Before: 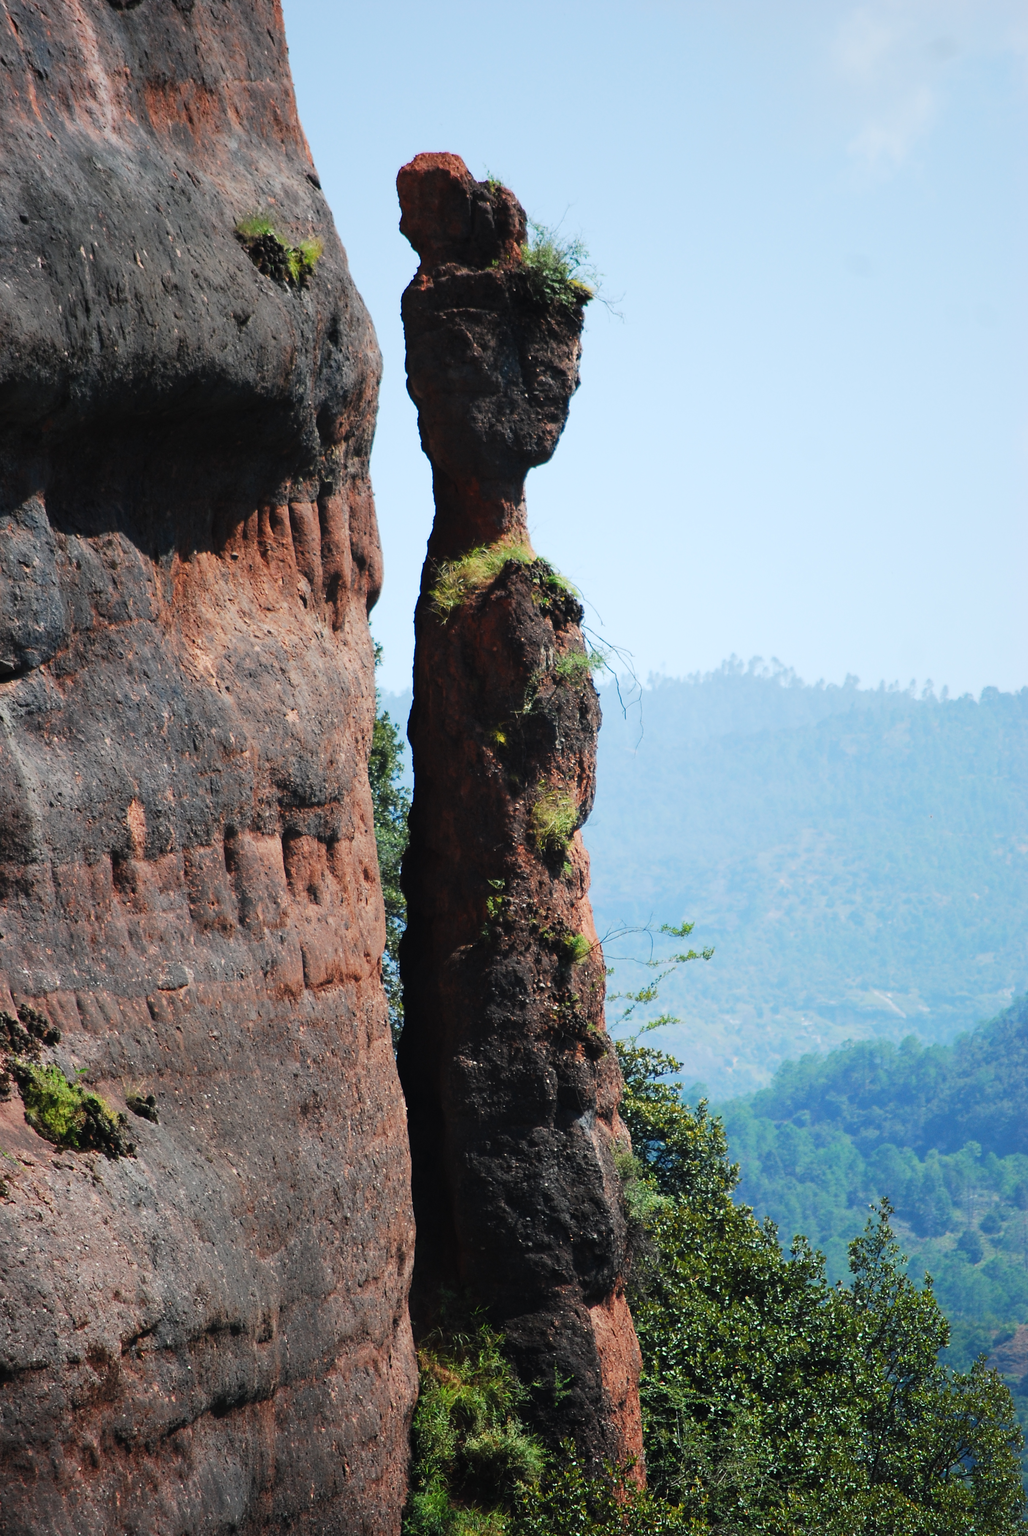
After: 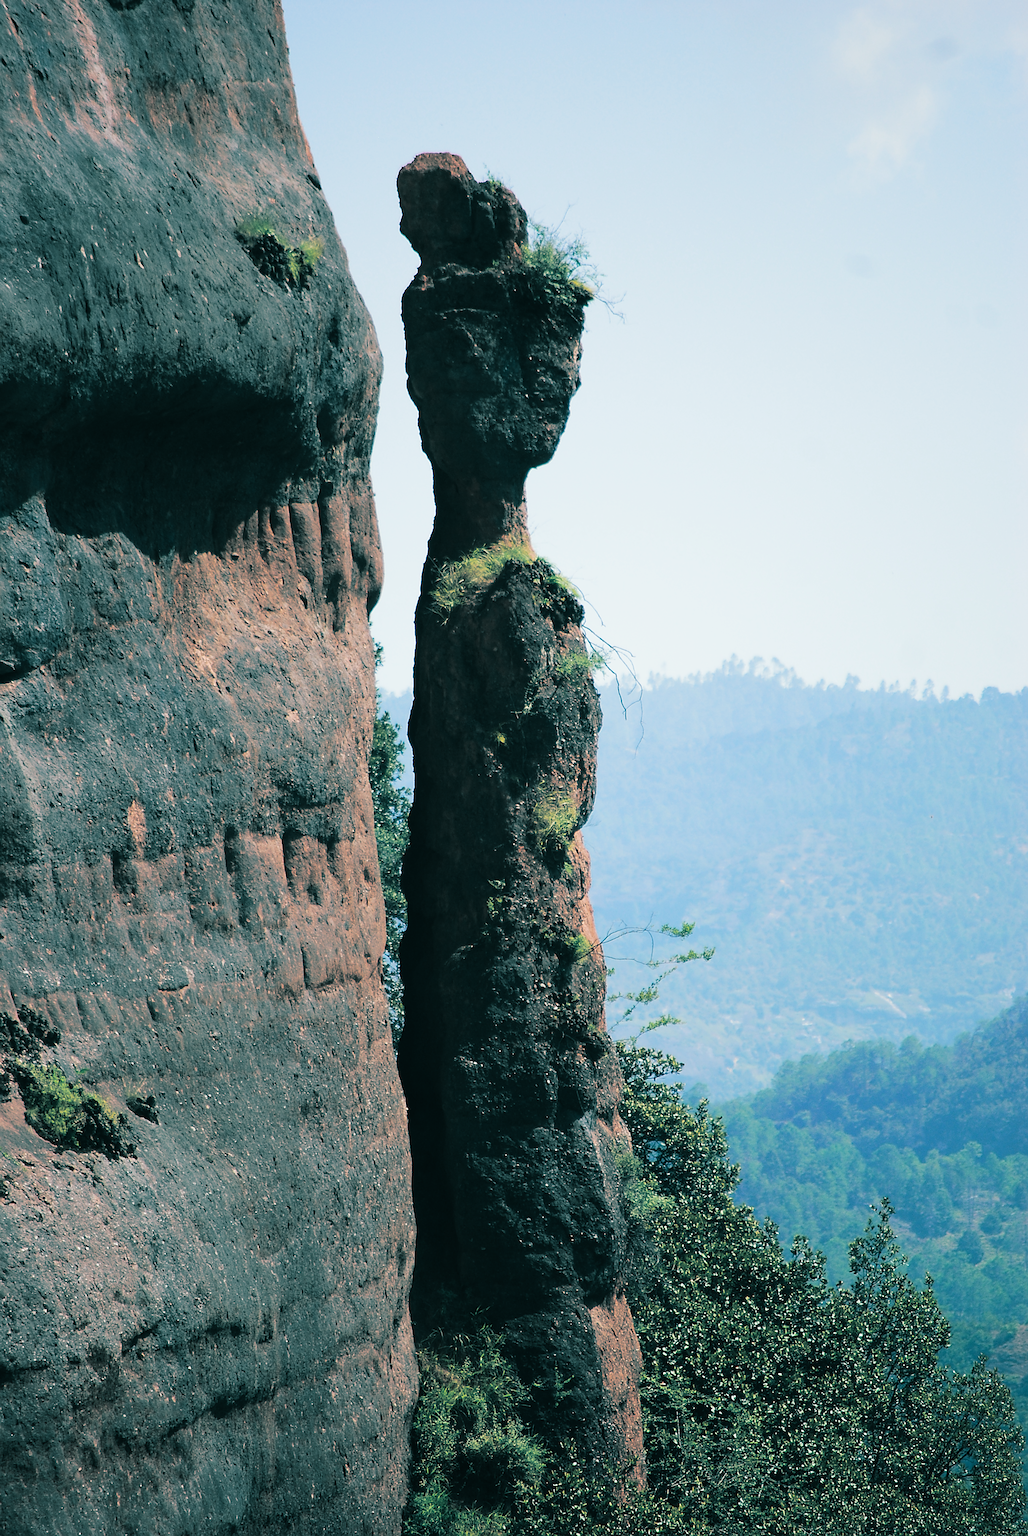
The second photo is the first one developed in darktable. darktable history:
sharpen: on, module defaults
split-toning: shadows › hue 186.43°, highlights › hue 49.29°, compress 30.29%
exposure: compensate highlight preservation false
